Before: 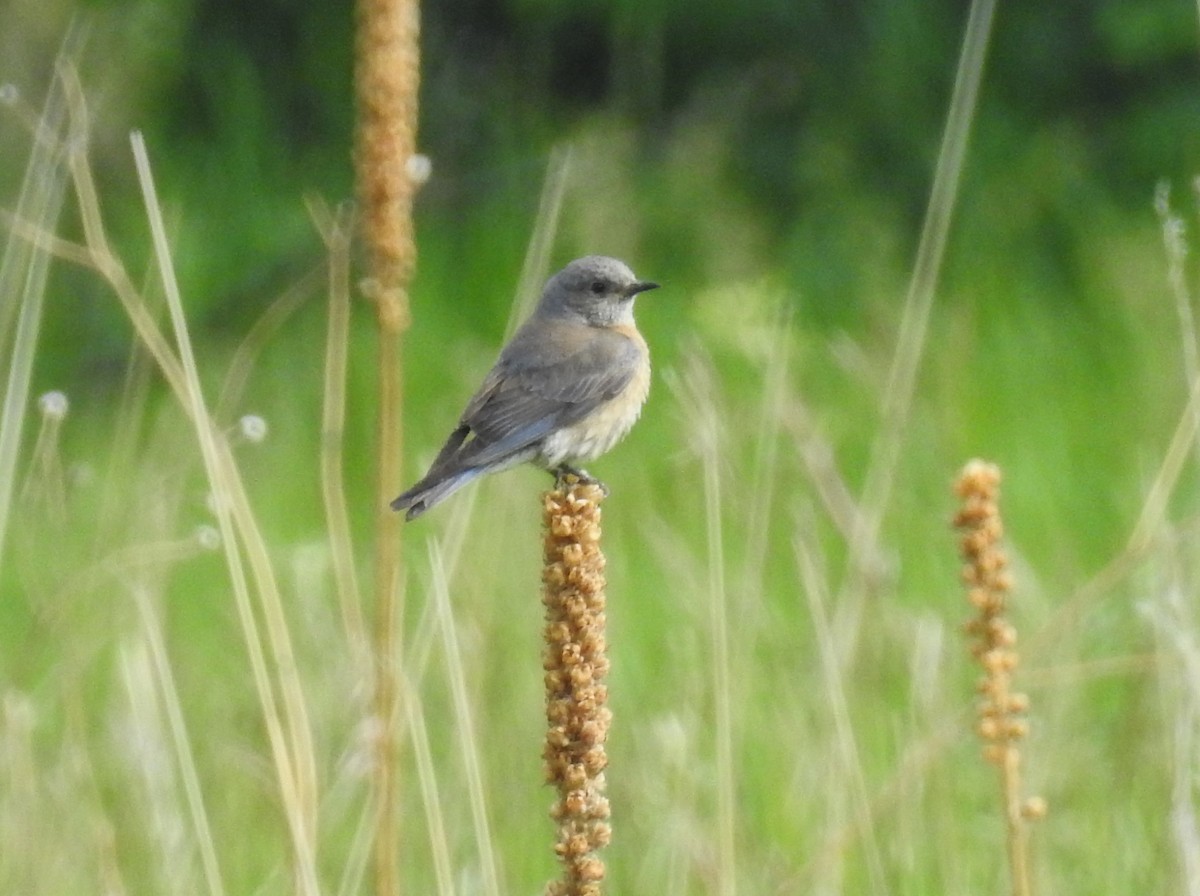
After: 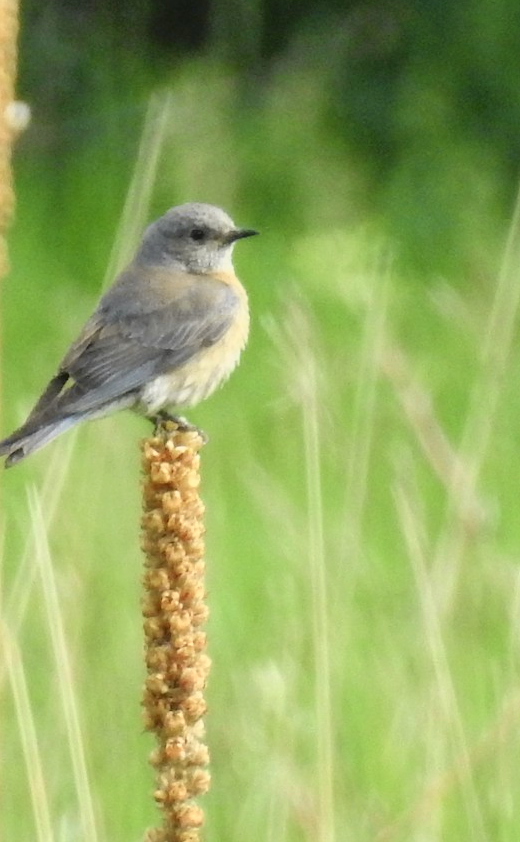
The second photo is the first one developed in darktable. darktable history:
color balance rgb: on, module defaults
crop: left 33.452%, top 6.025%, right 23.155%
tone curve: curves: ch0 [(0.003, 0.029) (0.037, 0.036) (0.149, 0.117) (0.297, 0.318) (0.422, 0.474) (0.531, 0.6) (0.743, 0.809) (0.889, 0.941) (1, 0.98)]; ch1 [(0, 0) (0.305, 0.325) (0.453, 0.437) (0.482, 0.479) (0.501, 0.5) (0.506, 0.503) (0.564, 0.578) (0.587, 0.625) (0.666, 0.727) (1, 1)]; ch2 [(0, 0) (0.323, 0.277) (0.408, 0.399) (0.45, 0.48) (0.499, 0.502) (0.512, 0.523) (0.57, 0.595) (0.653, 0.671) (0.768, 0.744) (1, 1)], color space Lab, independent channels, preserve colors none
